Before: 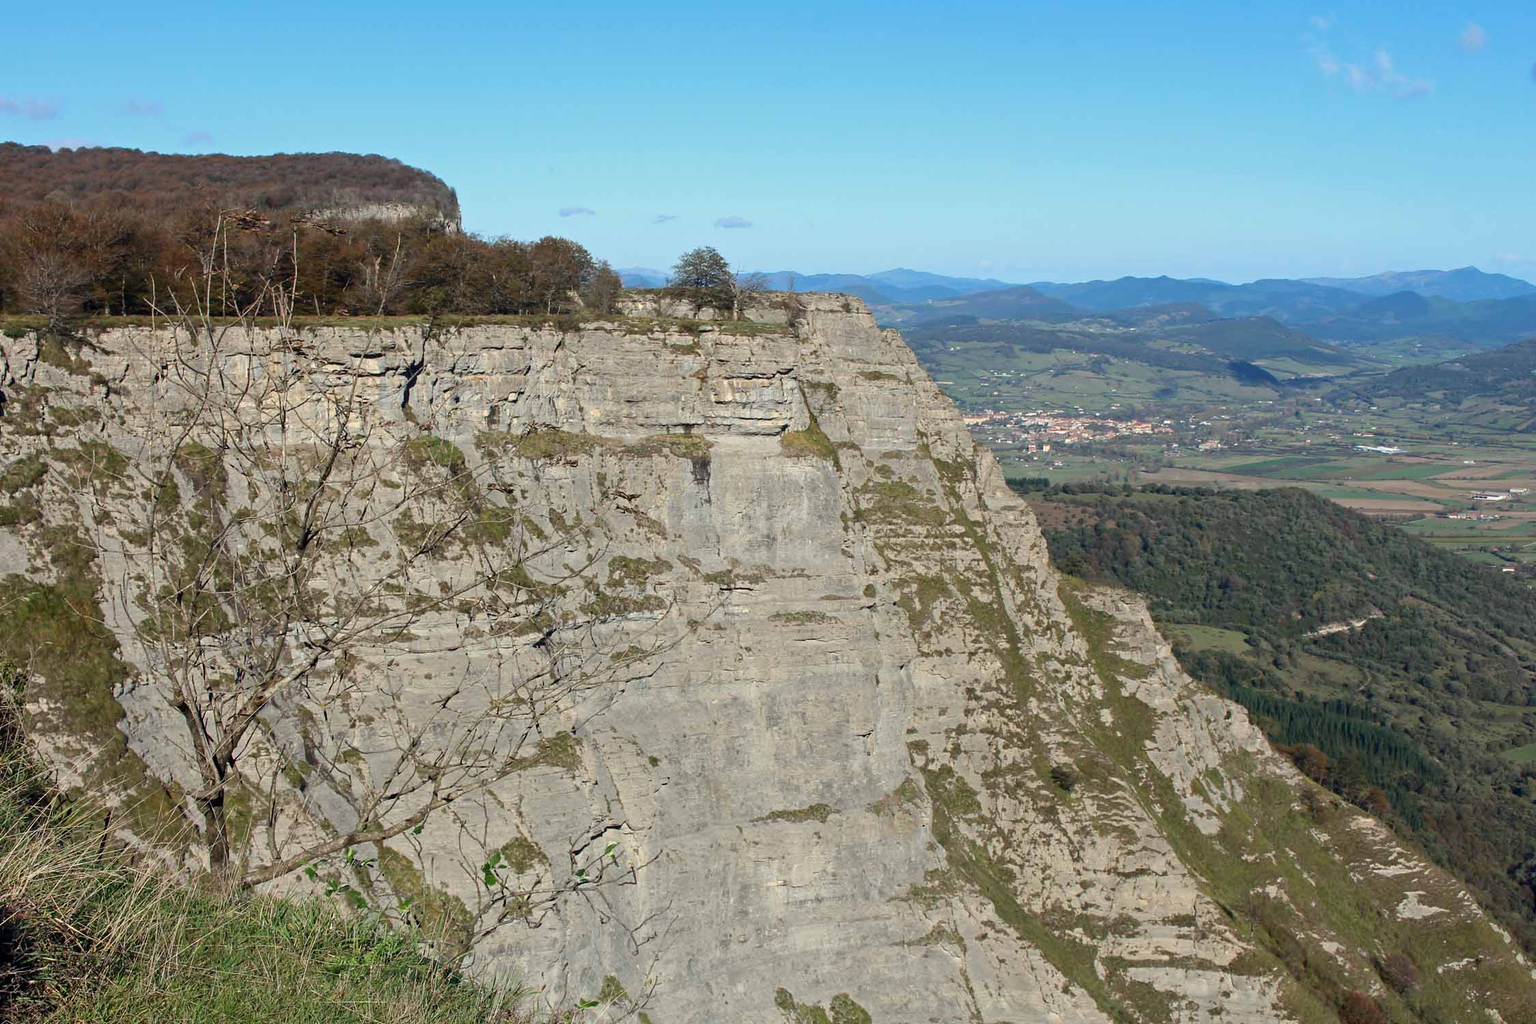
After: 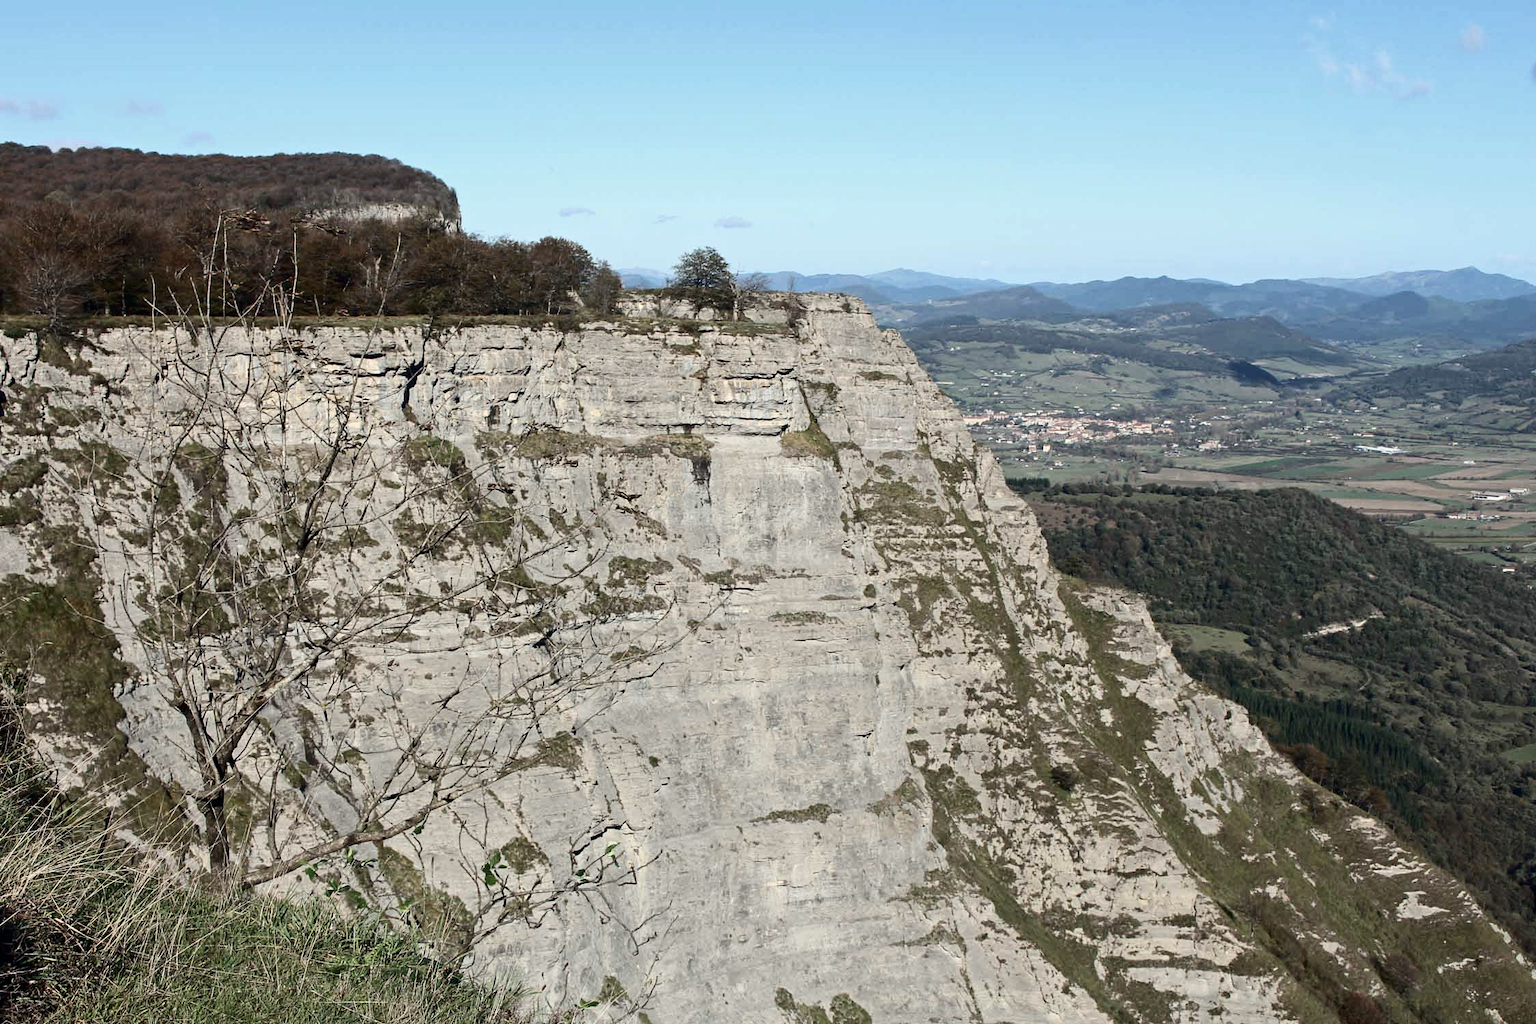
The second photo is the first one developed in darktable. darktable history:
contrast brightness saturation: contrast 0.245, saturation -0.306
